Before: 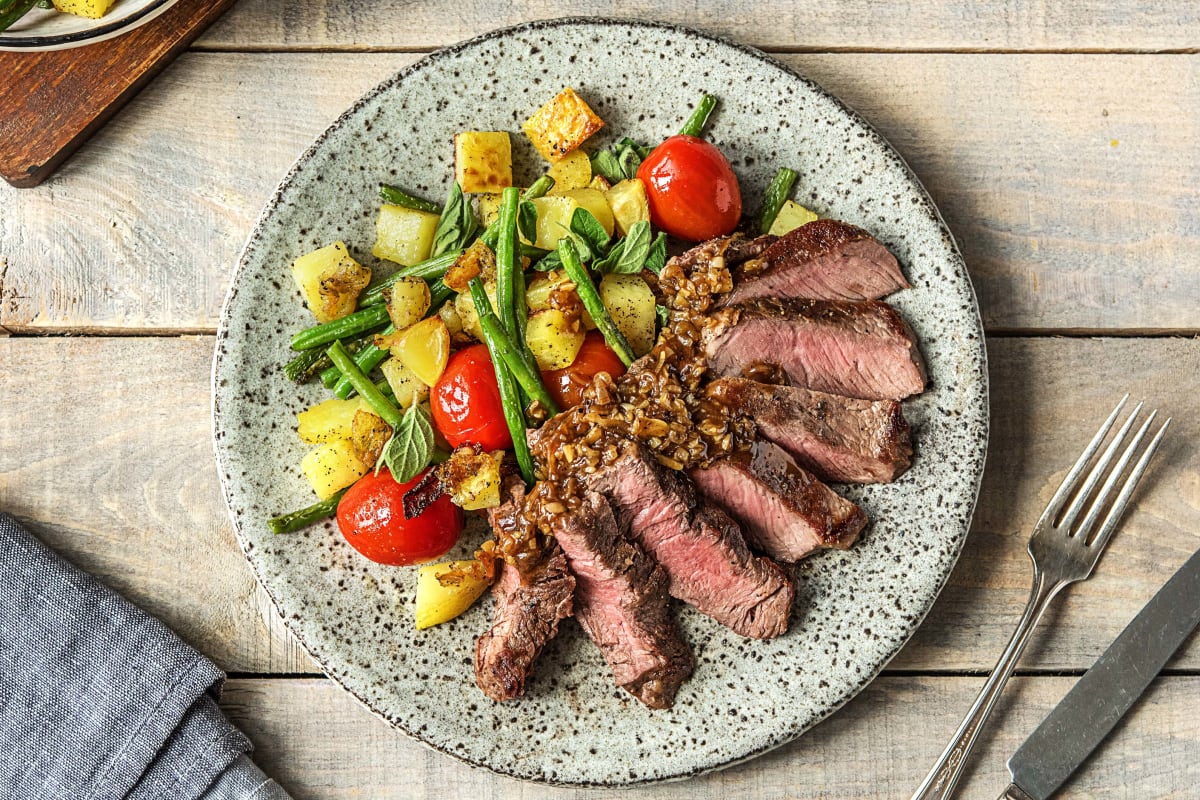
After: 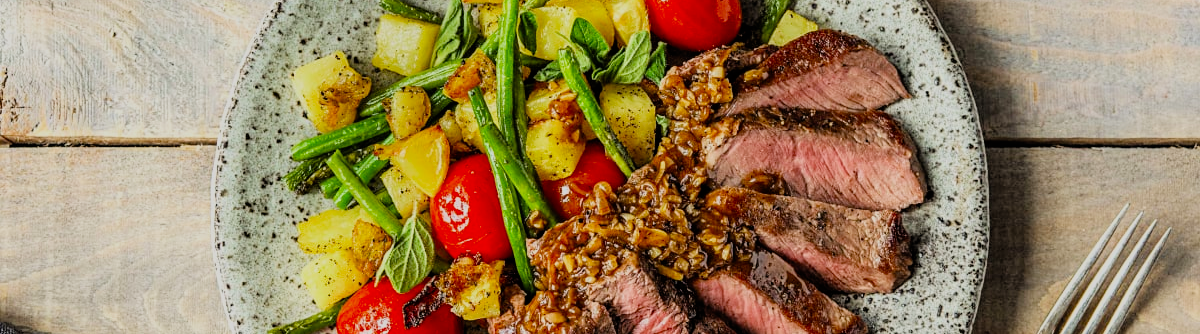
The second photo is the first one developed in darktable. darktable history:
crop and rotate: top 23.84%, bottom 34.294%
filmic rgb: black relative exposure -7.75 EV, white relative exposure 4.4 EV, threshold 3 EV, hardness 3.76, latitude 38.11%, contrast 0.966, highlights saturation mix 10%, shadows ↔ highlights balance 4.59%, color science v4 (2020), enable highlight reconstruction true
